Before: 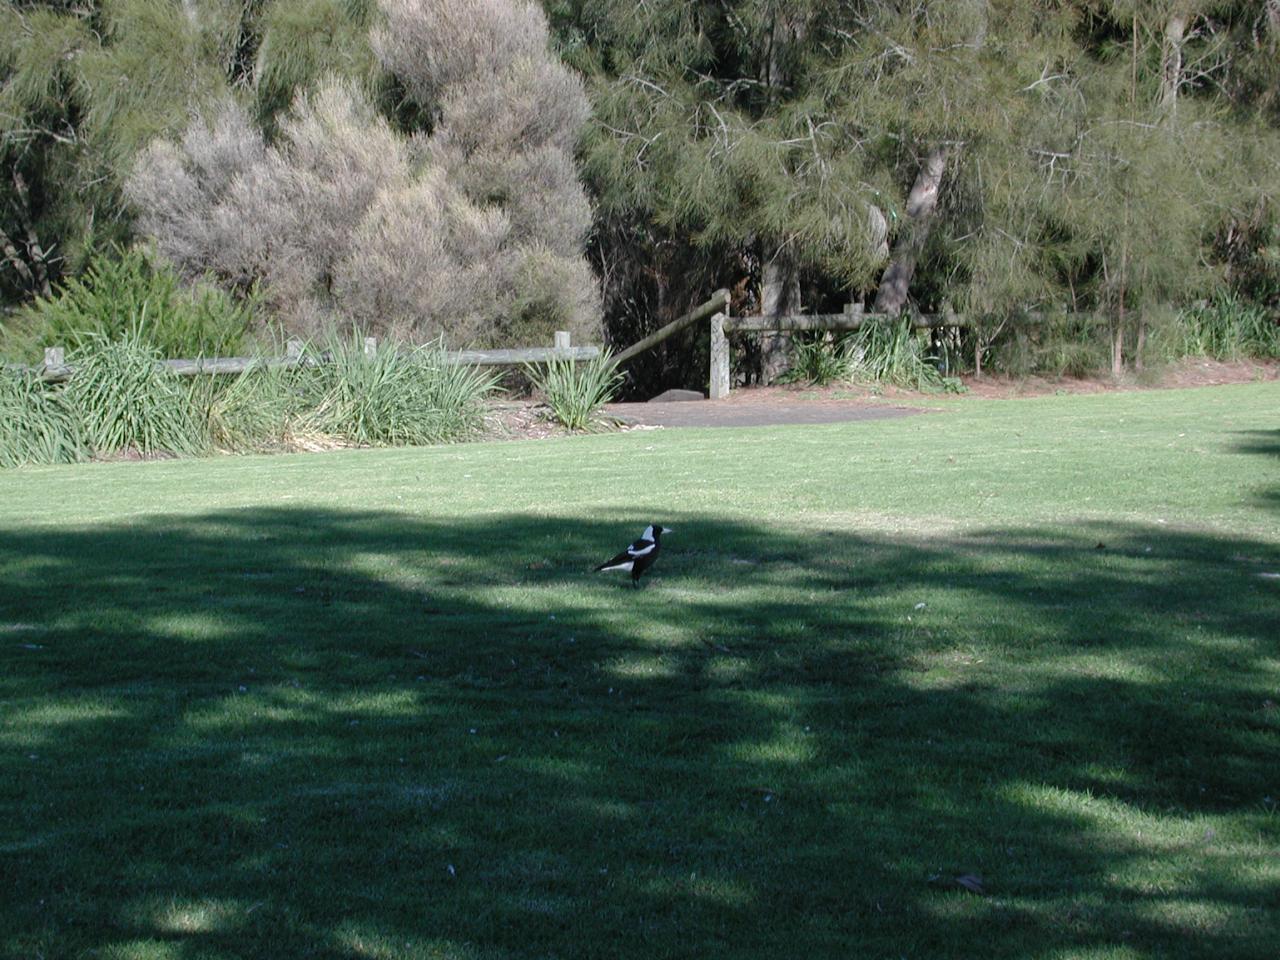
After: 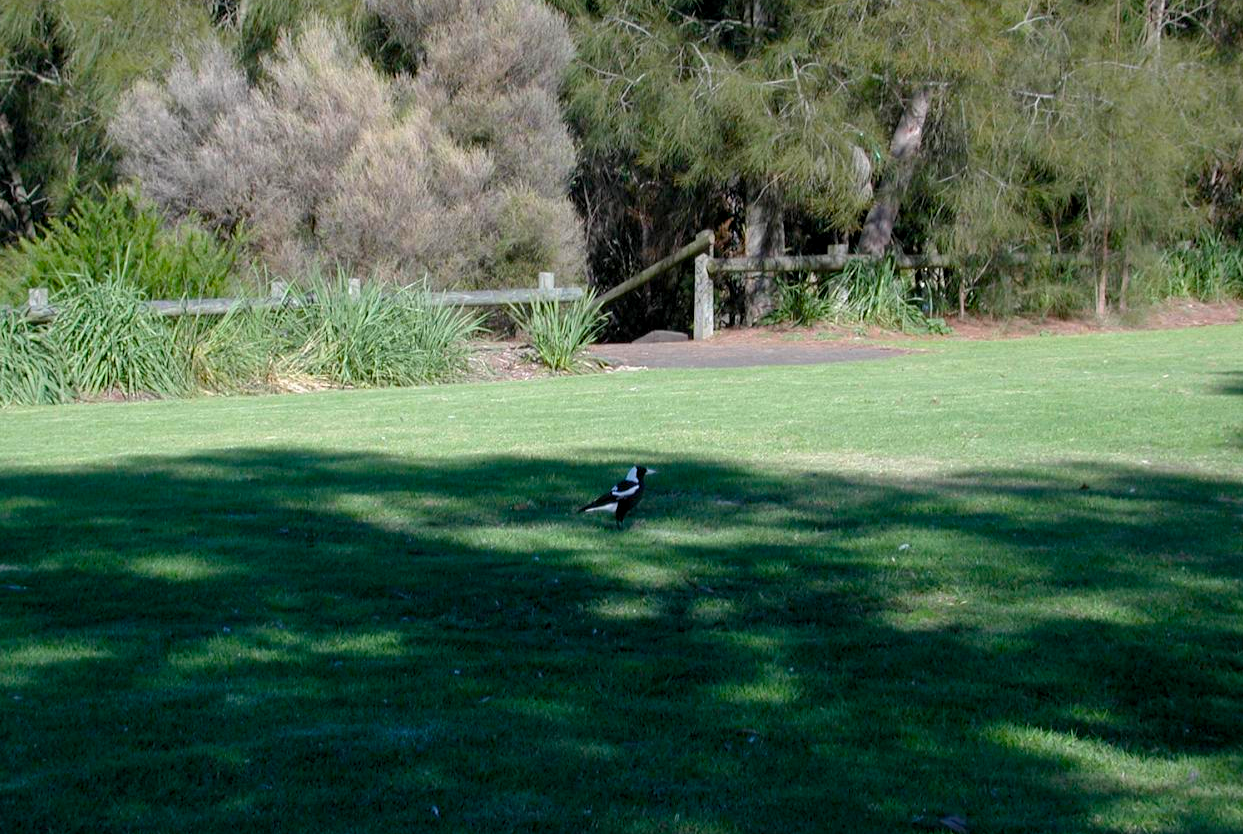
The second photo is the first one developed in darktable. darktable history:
crop: left 1.276%, top 6.203%, right 1.564%, bottom 6.83%
color balance rgb: global offset › luminance -0.479%, perceptual saturation grading › global saturation 49.852%
